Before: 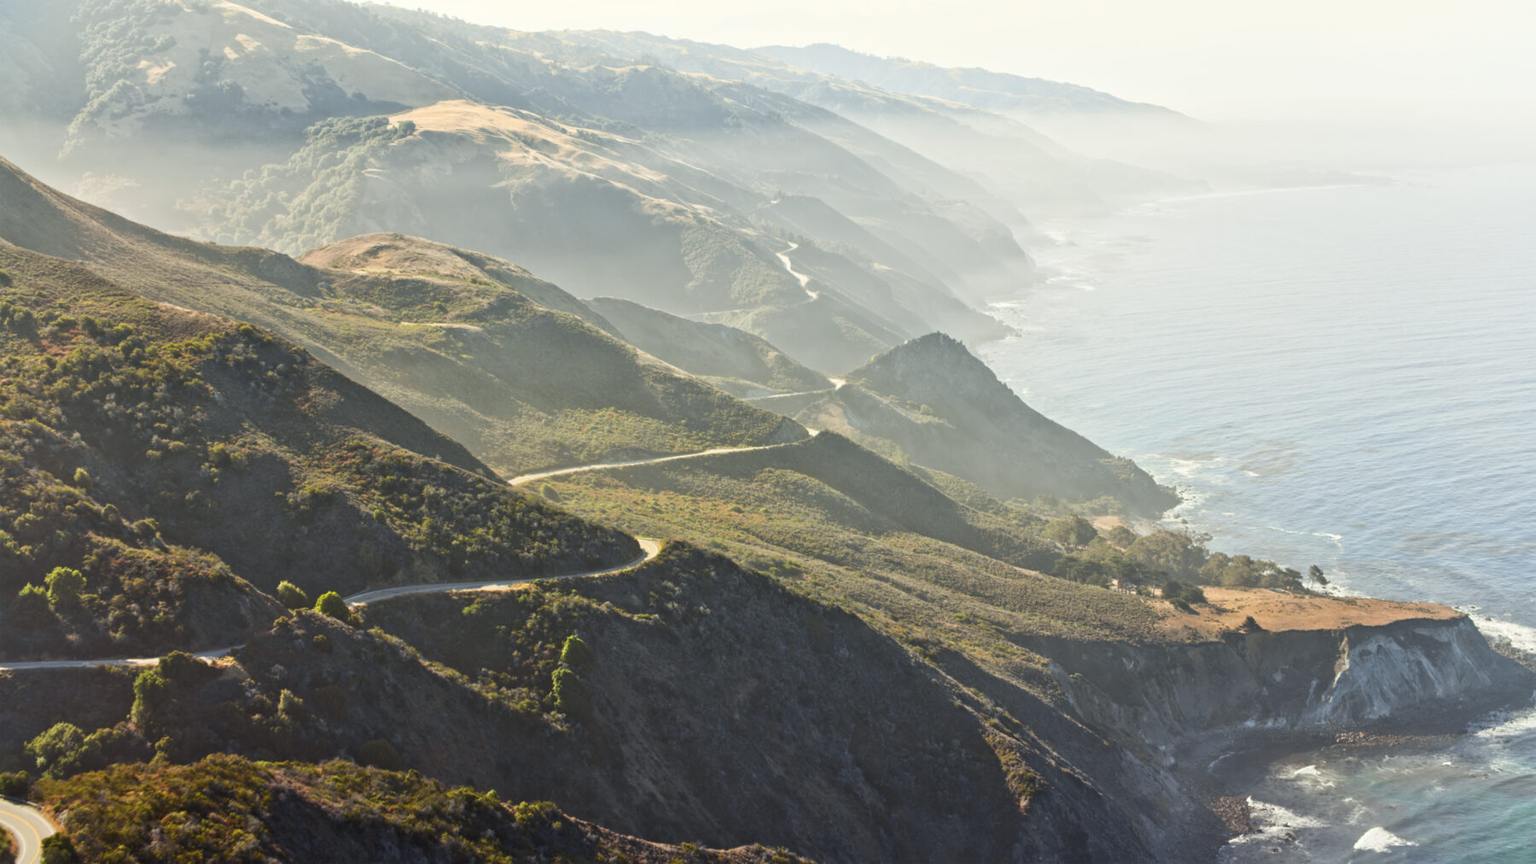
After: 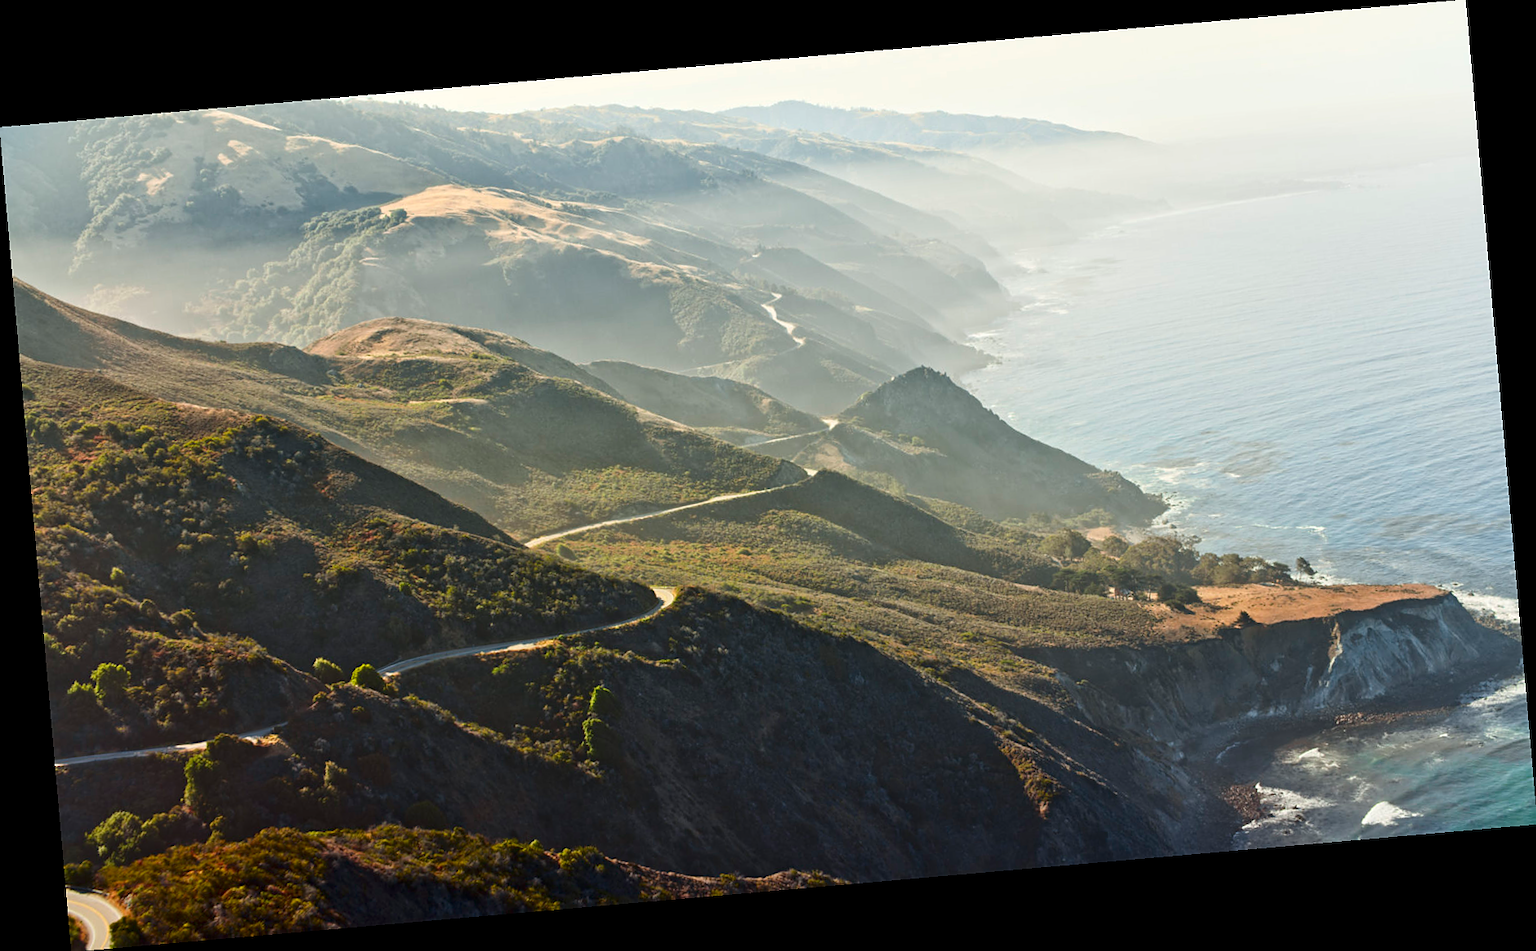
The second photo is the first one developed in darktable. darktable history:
contrast brightness saturation: contrast 0.07, brightness -0.14, saturation 0.11
levels: mode automatic
rotate and perspective: rotation -4.98°, automatic cropping off
sharpen: radius 1
